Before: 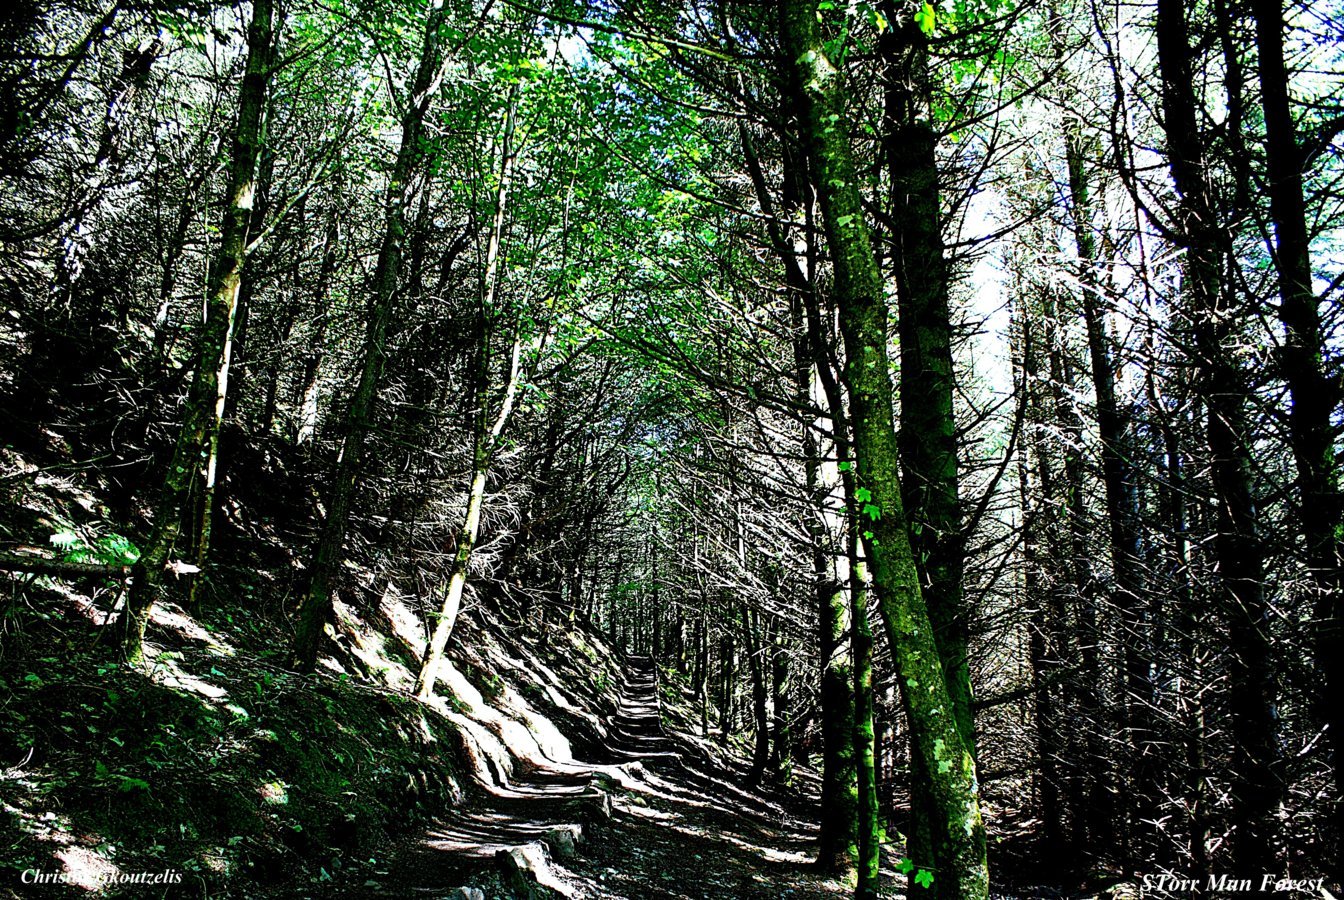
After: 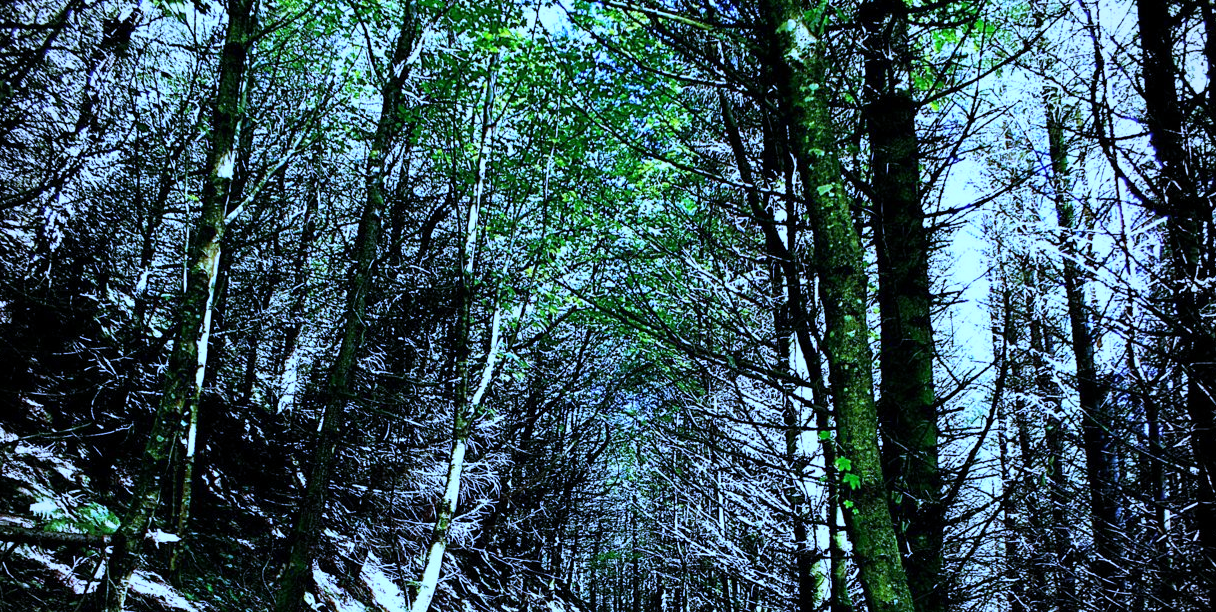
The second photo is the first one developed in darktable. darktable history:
crop: left 1.509%, top 3.452%, right 7.696%, bottom 28.452%
white balance: red 0.766, blue 1.537
vignetting: fall-off radius 60.92%
color balance: on, module defaults
